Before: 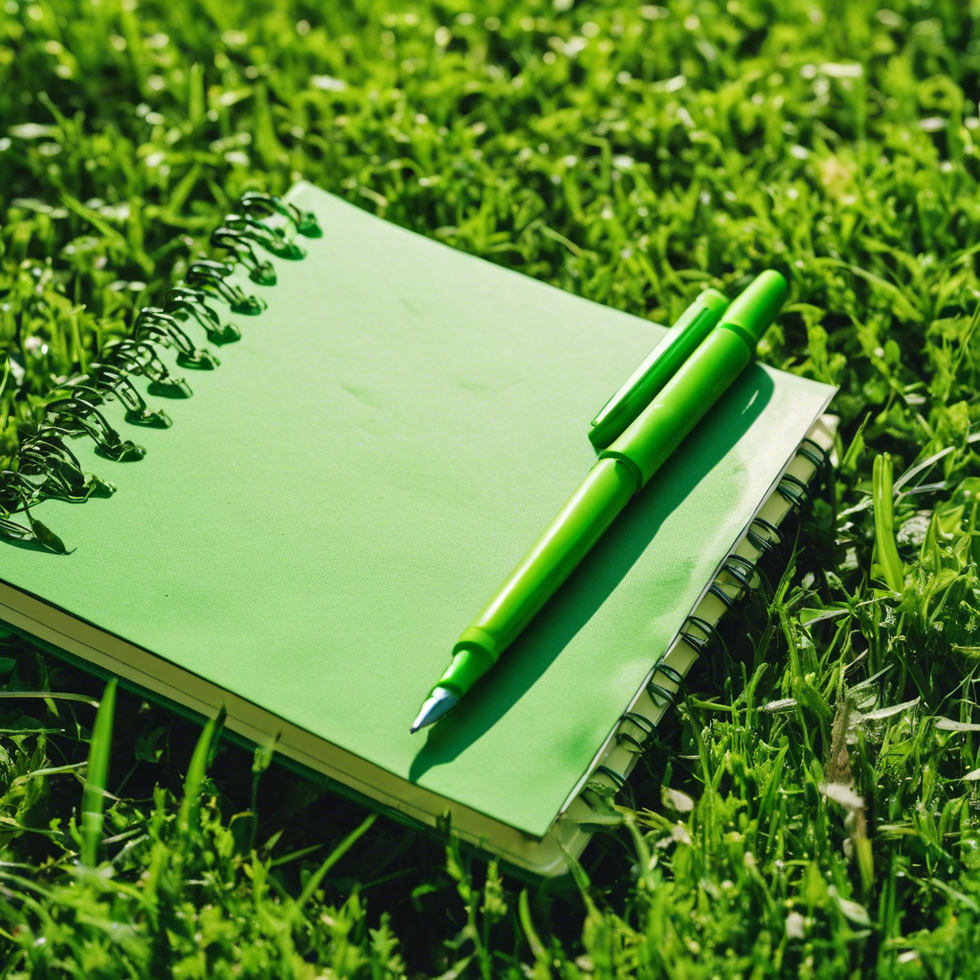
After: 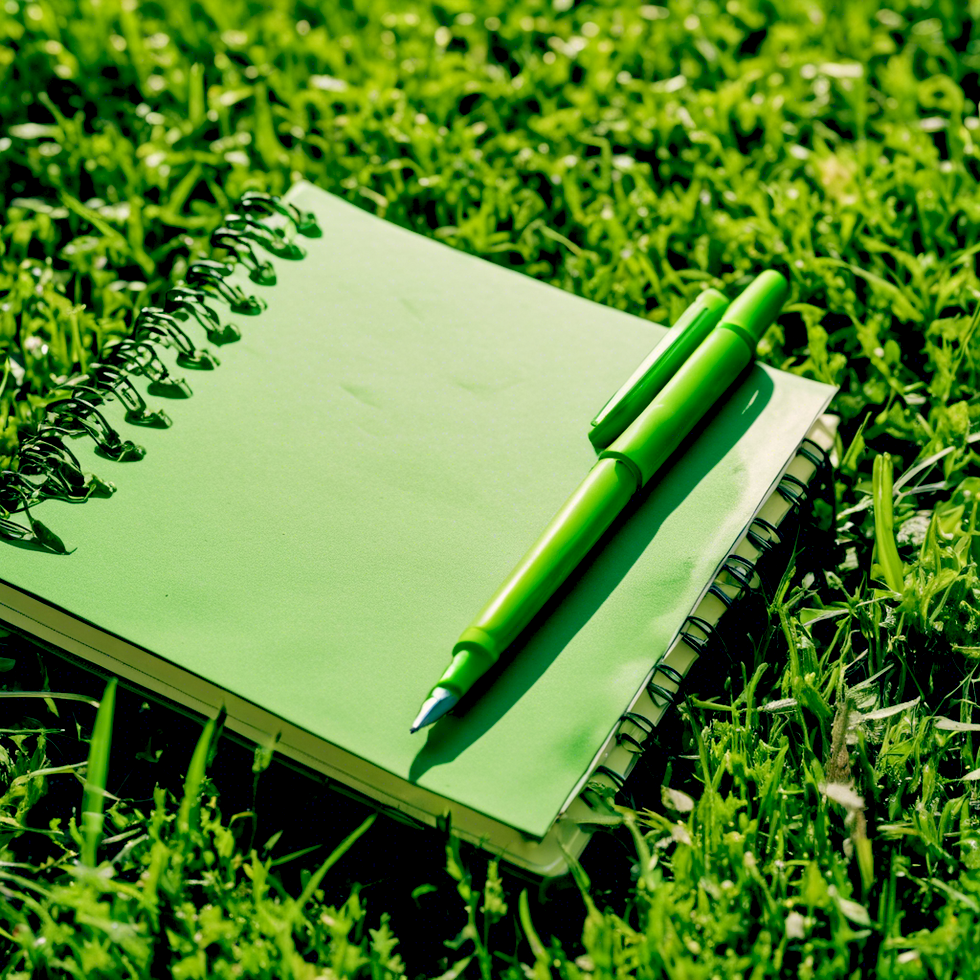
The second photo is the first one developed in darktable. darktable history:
color balance: lift [0.975, 0.993, 1, 1.015], gamma [1.1, 1, 1, 0.945], gain [1, 1.04, 1, 0.95]
shadows and highlights: shadows 37.27, highlights -28.18, soften with gaussian
